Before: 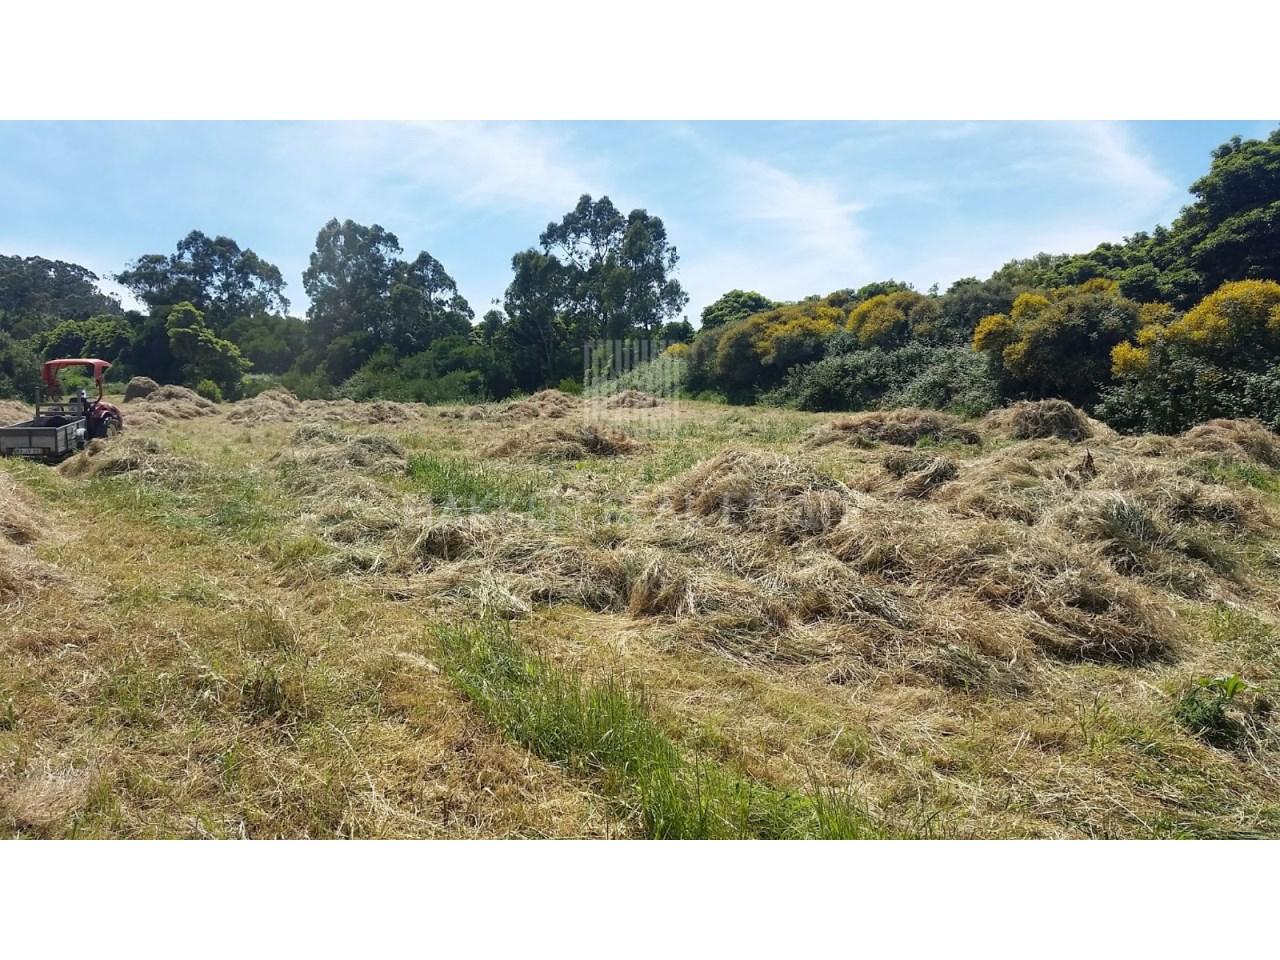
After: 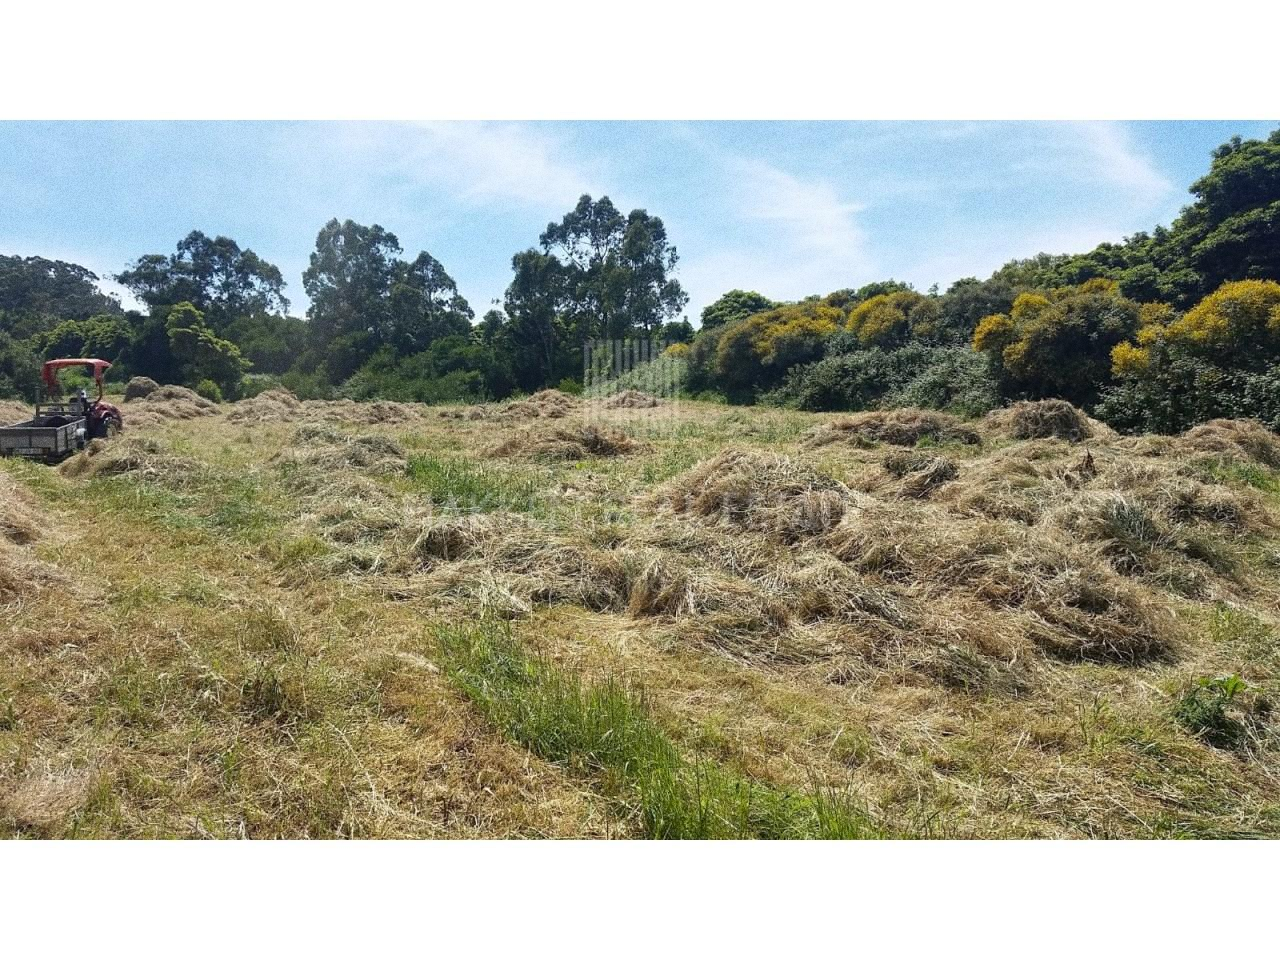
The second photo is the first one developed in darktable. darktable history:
grain: coarseness 0.09 ISO, strength 40%
tone equalizer: on, module defaults
